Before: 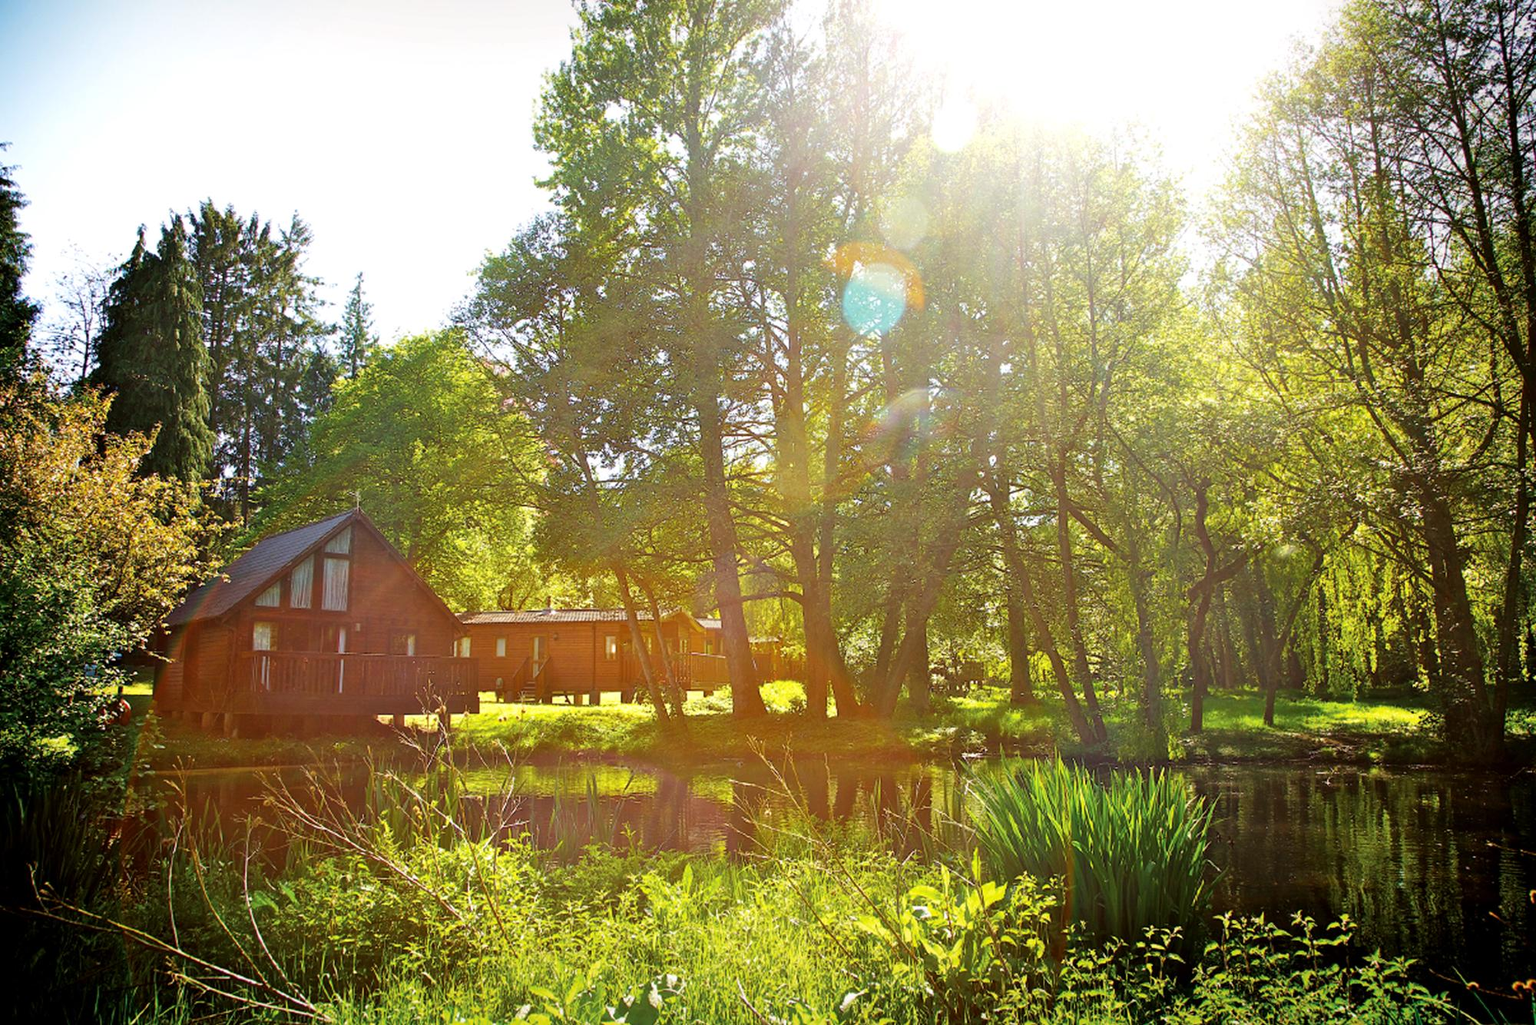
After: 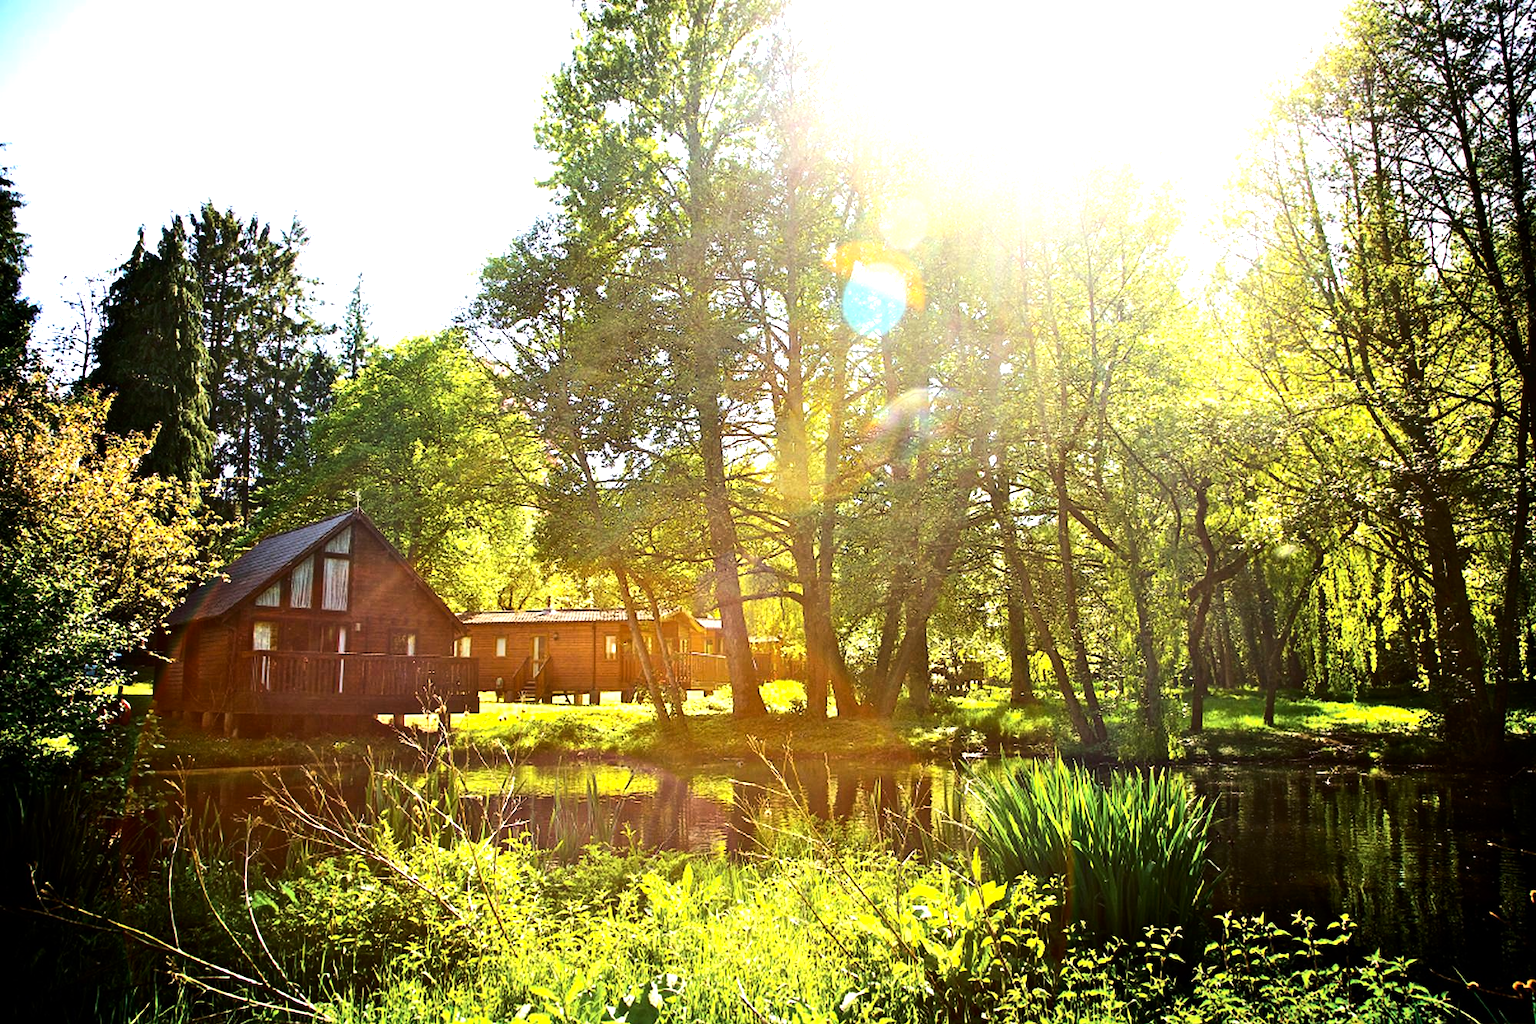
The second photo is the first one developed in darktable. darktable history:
contrast brightness saturation: contrast 0.14
tone equalizer: -8 EV -1.08 EV, -7 EV -1.01 EV, -6 EV -0.867 EV, -5 EV -0.578 EV, -3 EV 0.578 EV, -2 EV 0.867 EV, -1 EV 1.01 EV, +0 EV 1.08 EV, edges refinement/feathering 500, mask exposure compensation -1.57 EV, preserve details no
haze removal: compatibility mode true, adaptive false
